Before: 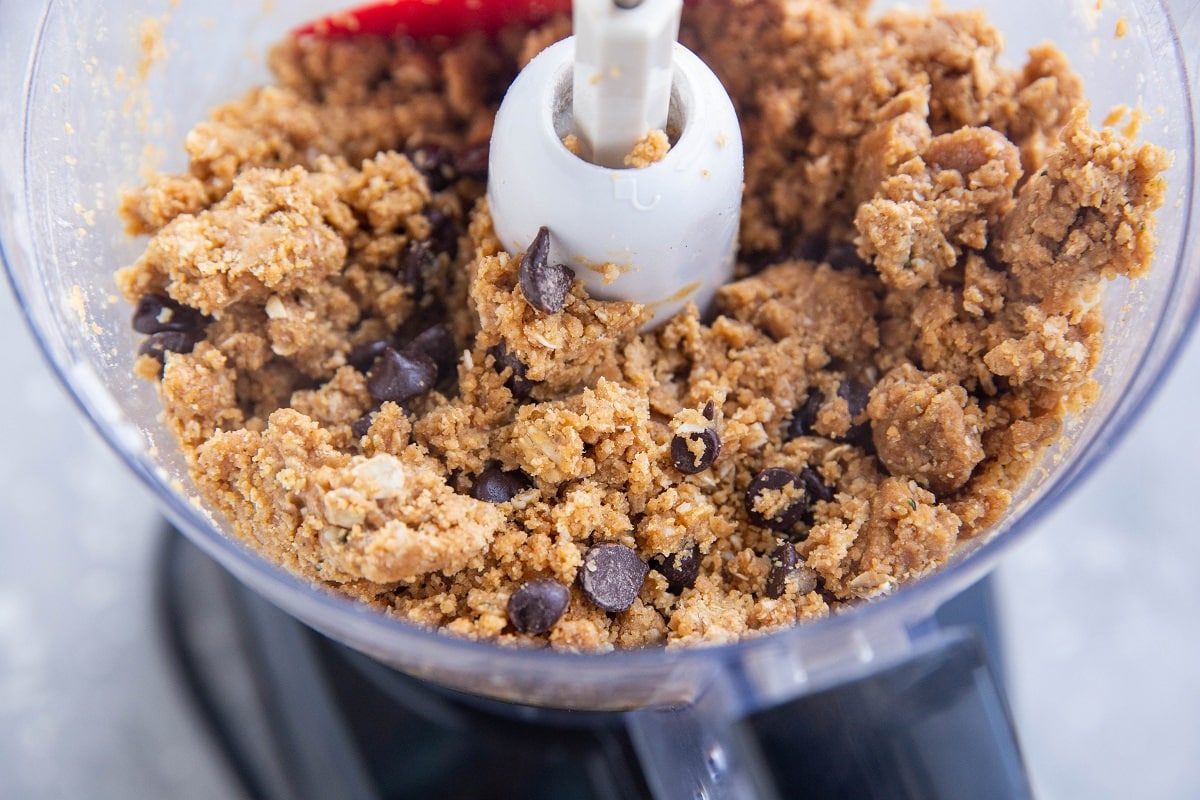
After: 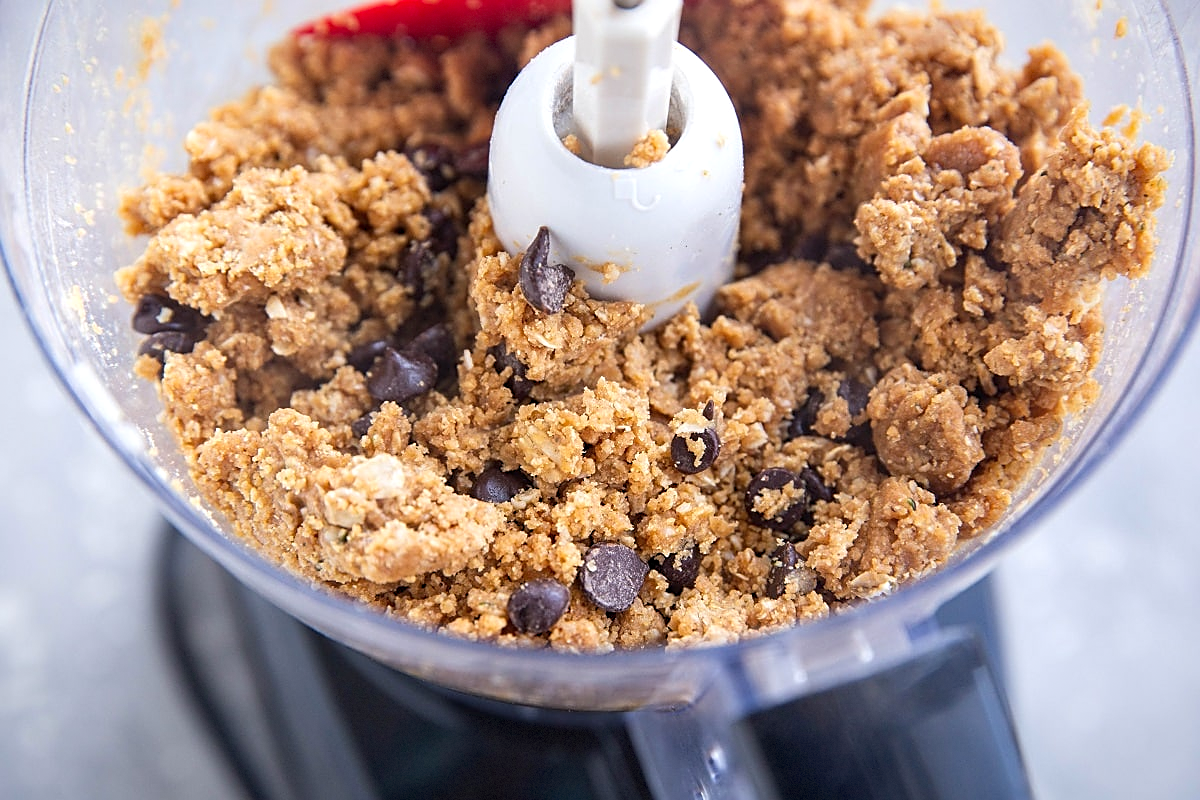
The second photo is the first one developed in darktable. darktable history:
vignetting: fall-off start 81.36%, fall-off radius 62.34%, brightness -0.221, saturation 0.14, automatic ratio true, width/height ratio 1.41, dithering 8-bit output
levels: white 99.96%, levels [0, 0.498, 0.996]
sharpen: on, module defaults
exposure: exposure 0.201 EV, compensate highlight preservation false
